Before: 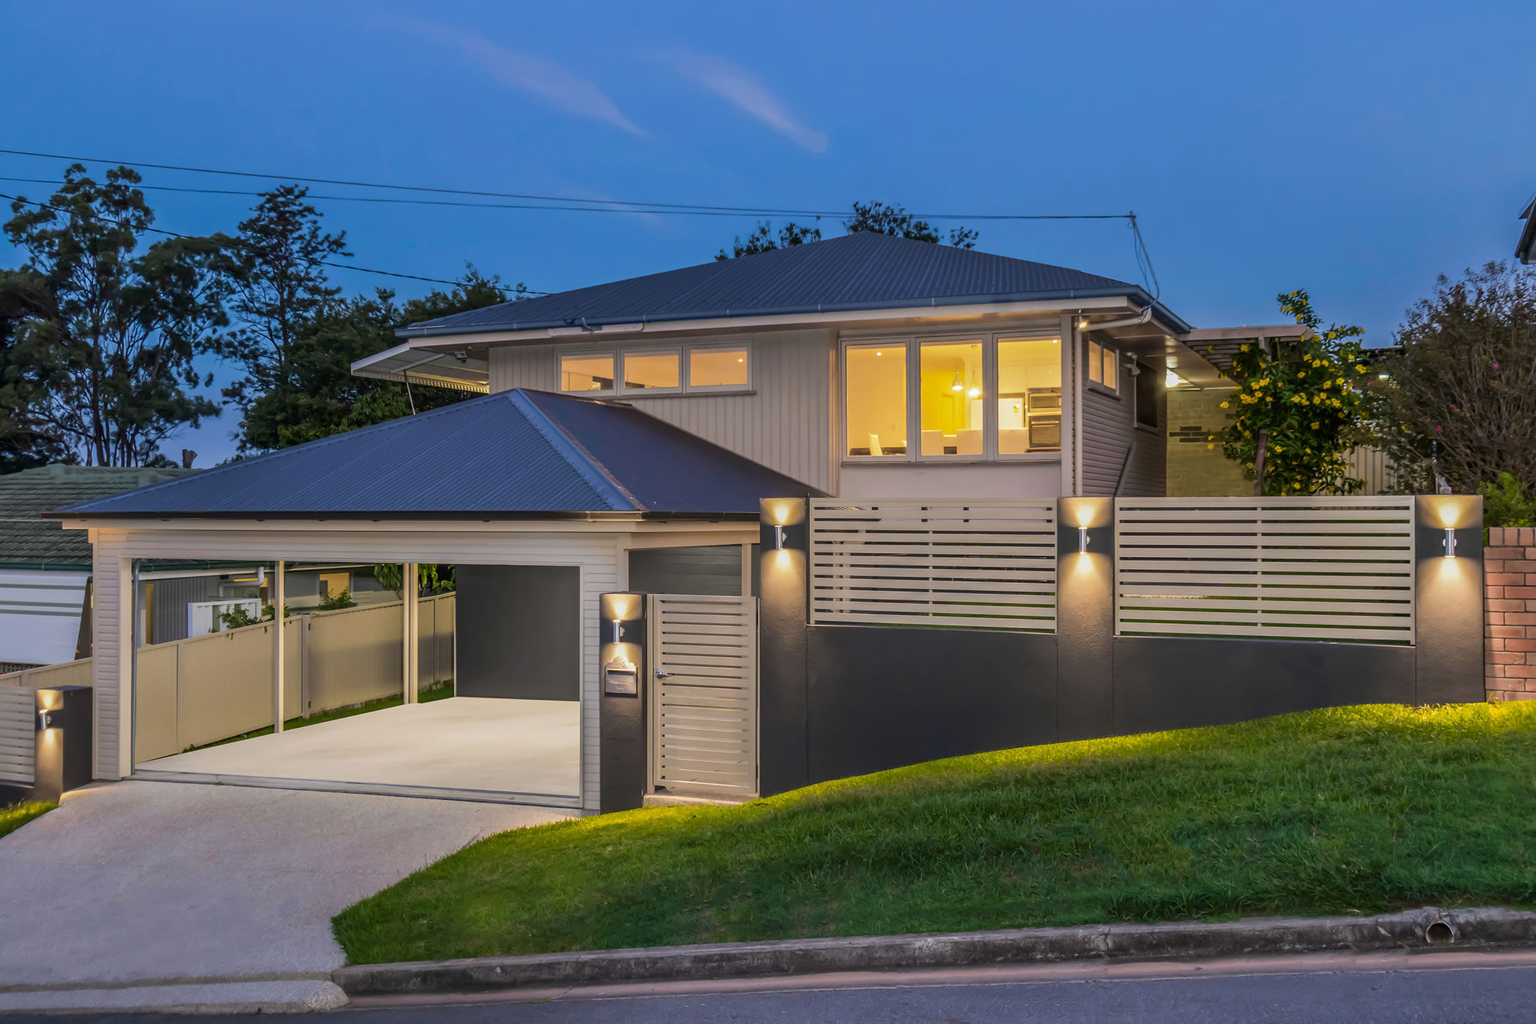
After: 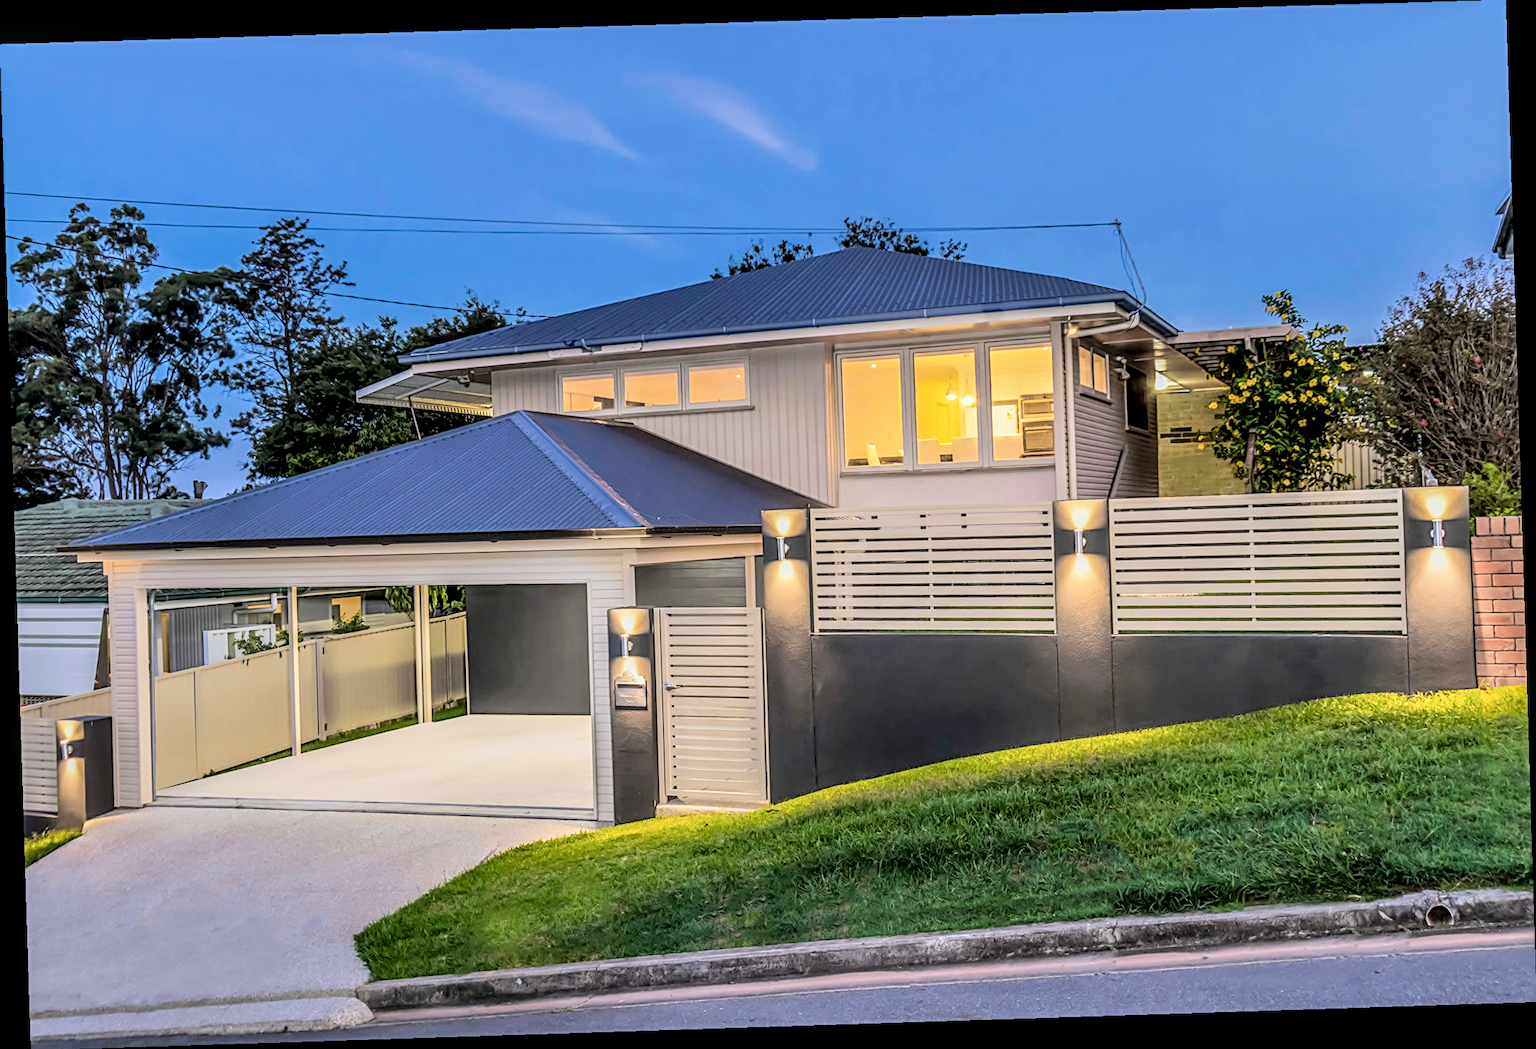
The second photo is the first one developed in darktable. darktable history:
levels: levels [0, 0.478, 1]
white balance: red 0.988, blue 1.017
rotate and perspective: rotation -1.77°, lens shift (horizontal) 0.004, automatic cropping off
exposure: black level correction 0.001, exposure 0.955 EV, compensate exposure bias true, compensate highlight preservation false
haze removal: strength -0.1, adaptive false
local contrast: detail 150%
filmic rgb: black relative exposure -6.15 EV, white relative exposure 6.96 EV, hardness 2.23, color science v6 (2022)
sharpen: radius 3.119
